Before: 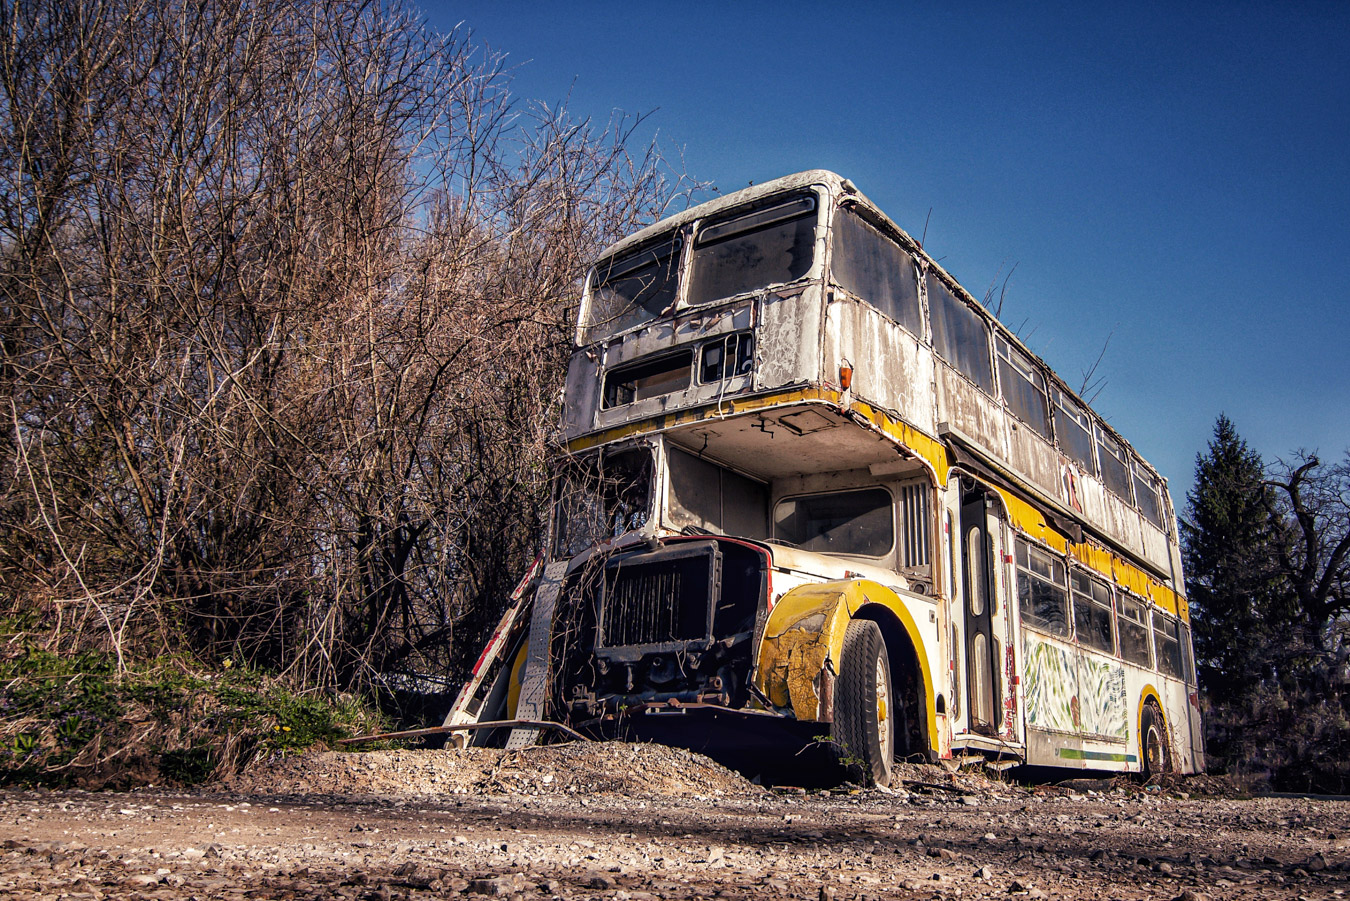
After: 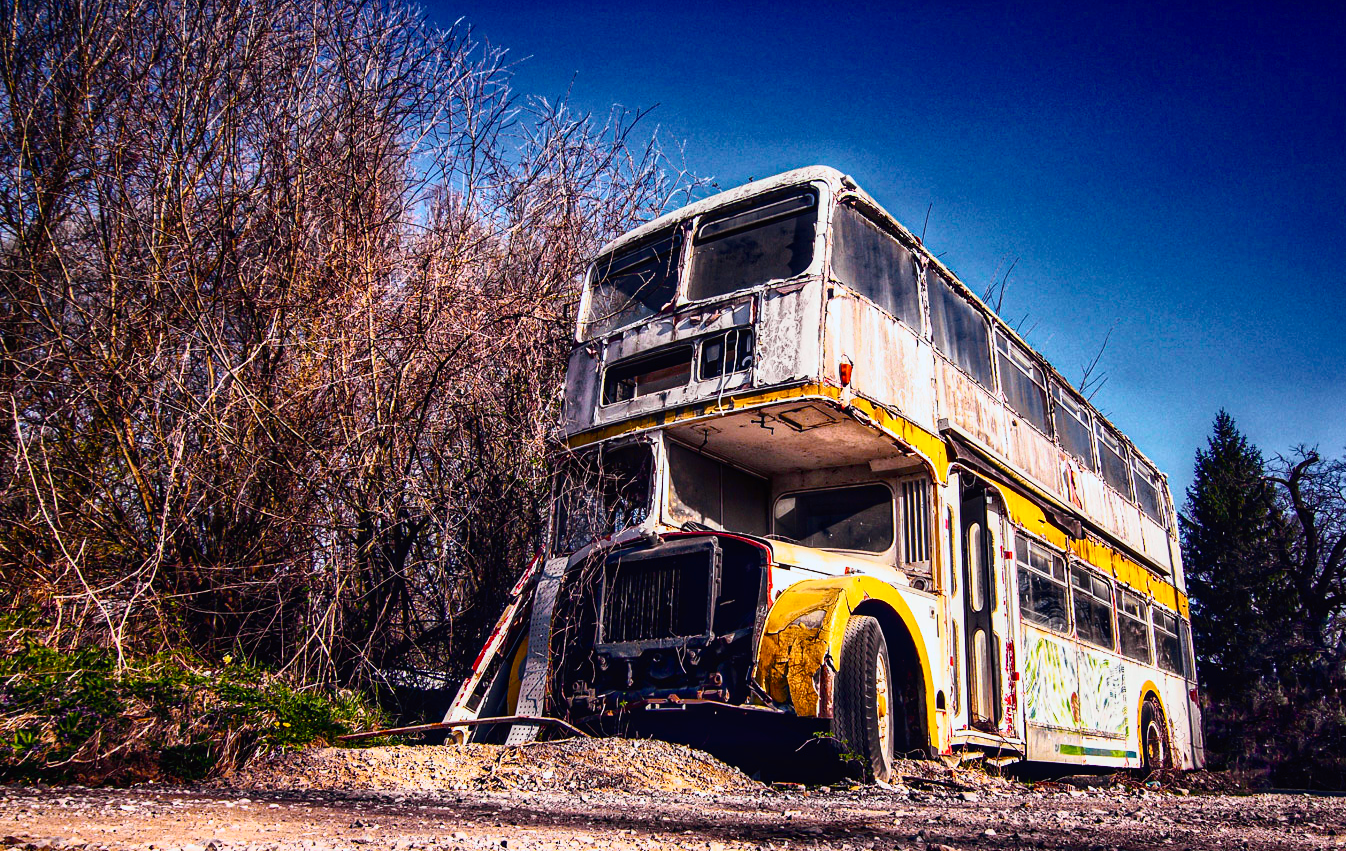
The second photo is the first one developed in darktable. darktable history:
tone equalizer: on, module defaults
crop: top 0.448%, right 0.264%, bottom 5.045%
white balance: red 0.974, blue 1.044
tone curve: curves: ch0 [(0, 0.023) (0.132, 0.075) (0.256, 0.2) (0.463, 0.494) (0.699, 0.816) (0.813, 0.898) (1, 0.943)]; ch1 [(0, 0) (0.32, 0.306) (0.441, 0.41) (0.476, 0.466) (0.498, 0.5) (0.518, 0.519) (0.546, 0.571) (0.604, 0.651) (0.733, 0.817) (1, 1)]; ch2 [(0, 0) (0.312, 0.313) (0.431, 0.425) (0.483, 0.477) (0.503, 0.503) (0.526, 0.507) (0.564, 0.575) (0.614, 0.695) (0.713, 0.767) (0.985, 0.966)], color space Lab, independent channels
color balance rgb: linear chroma grading › shadows 16%, perceptual saturation grading › global saturation 8%, perceptual saturation grading › shadows 4%, perceptual brilliance grading › global brilliance 2%, perceptual brilliance grading › highlights 8%, perceptual brilliance grading › shadows -4%, global vibrance 16%, saturation formula JzAzBz (2021)
local contrast: highlights 100%, shadows 100%, detail 120%, midtone range 0.2
